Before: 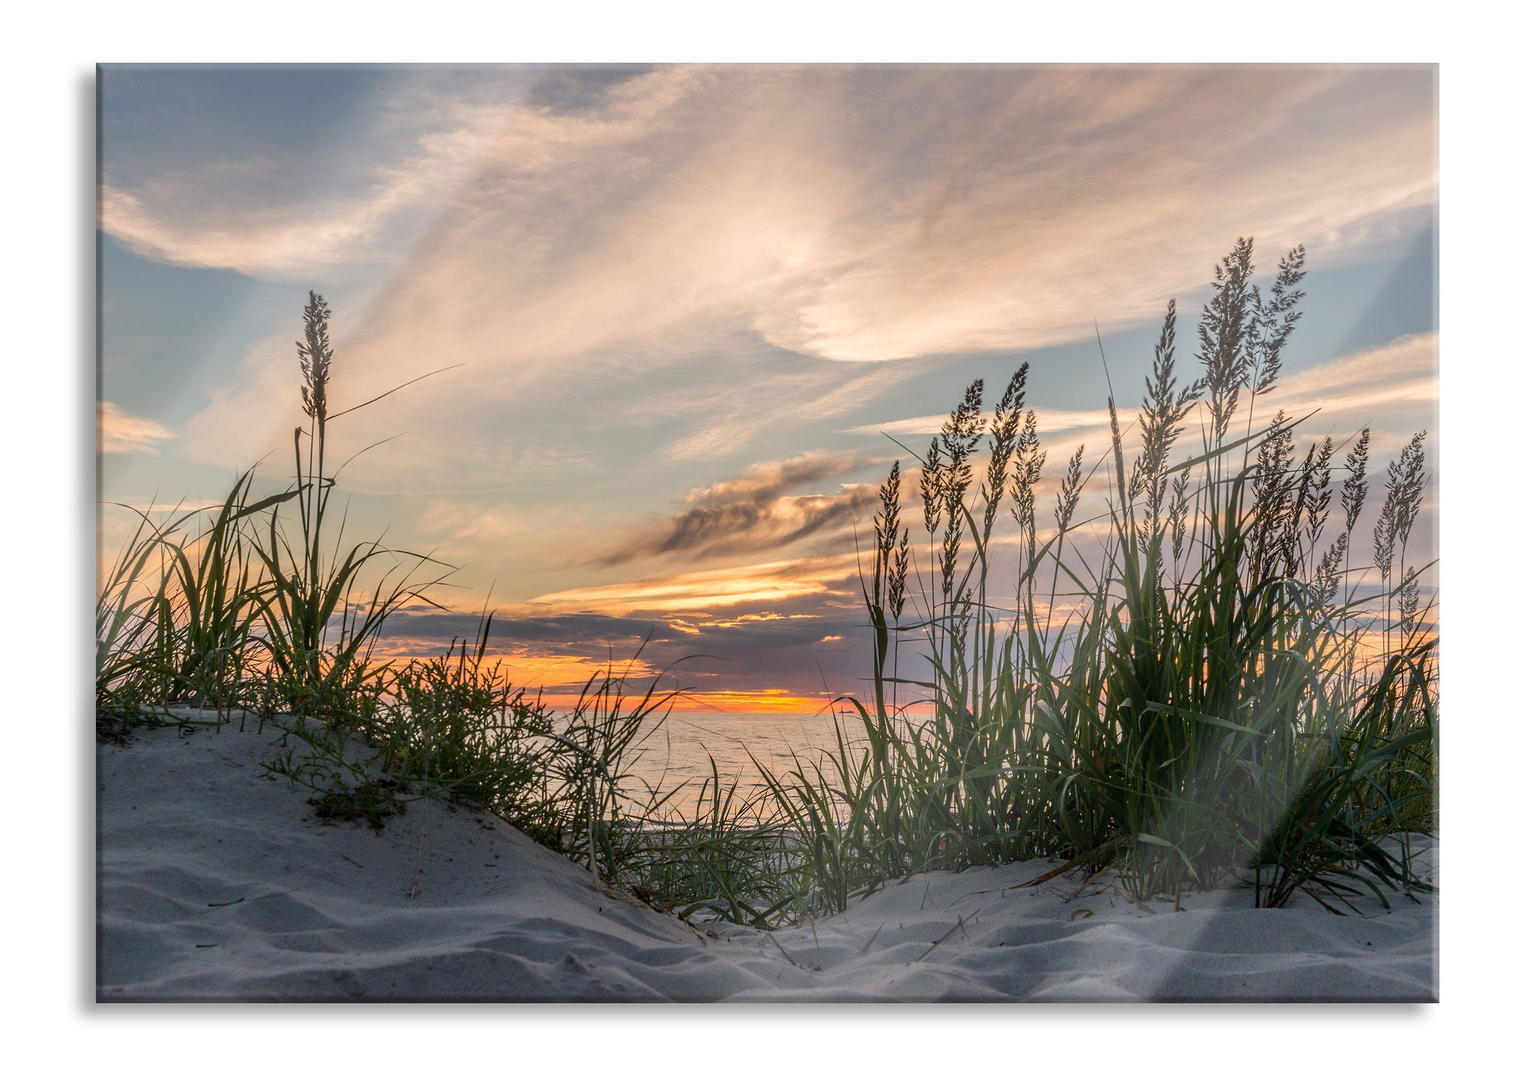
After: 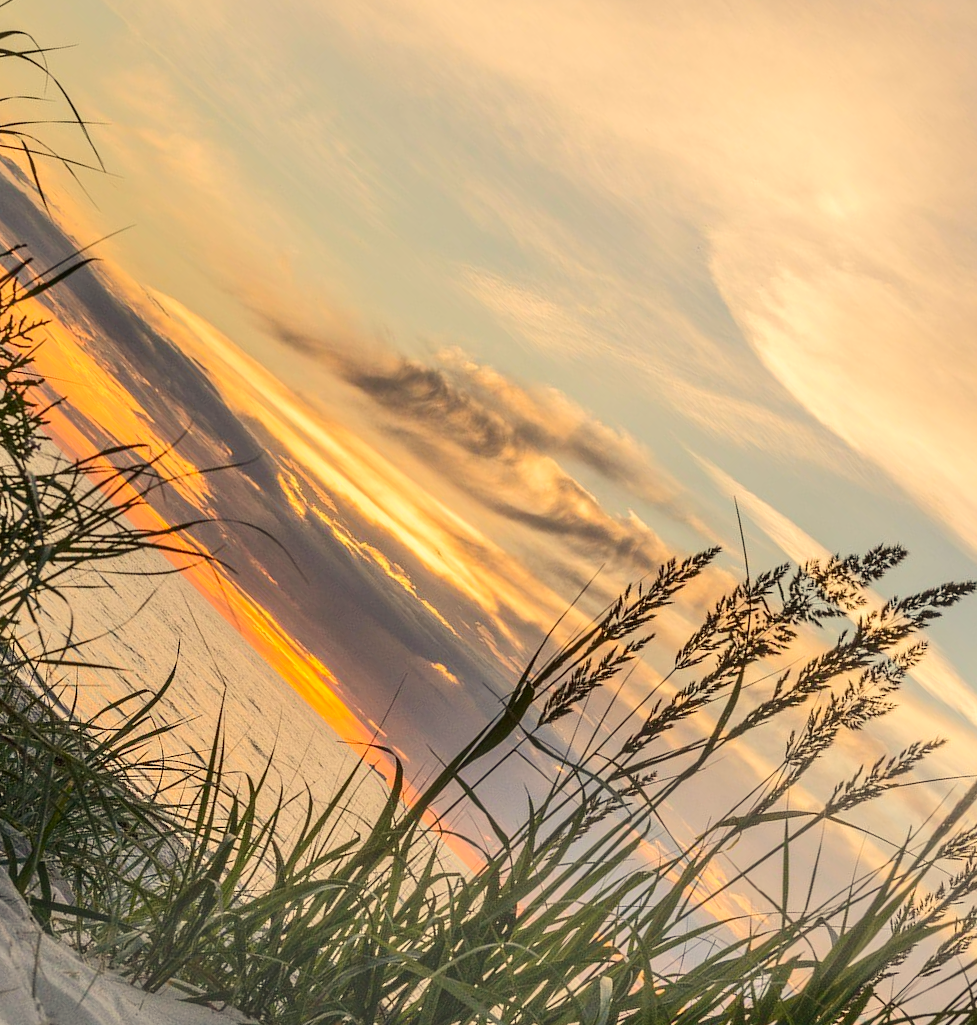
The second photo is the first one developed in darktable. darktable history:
tone curve: curves: ch0 [(0, 0) (0.003, 0.019) (0.011, 0.022) (0.025, 0.029) (0.044, 0.041) (0.069, 0.06) (0.1, 0.09) (0.136, 0.123) (0.177, 0.163) (0.224, 0.206) (0.277, 0.268) (0.335, 0.35) (0.399, 0.436) (0.468, 0.526) (0.543, 0.624) (0.623, 0.713) (0.709, 0.779) (0.801, 0.845) (0.898, 0.912) (1, 1)], color space Lab, independent channels, preserve colors none
crop and rotate: angle -45.29°, top 16.108%, right 0.86%, bottom 11.687%
color correction: highlights a* 1.44, highlights b* 17.94
